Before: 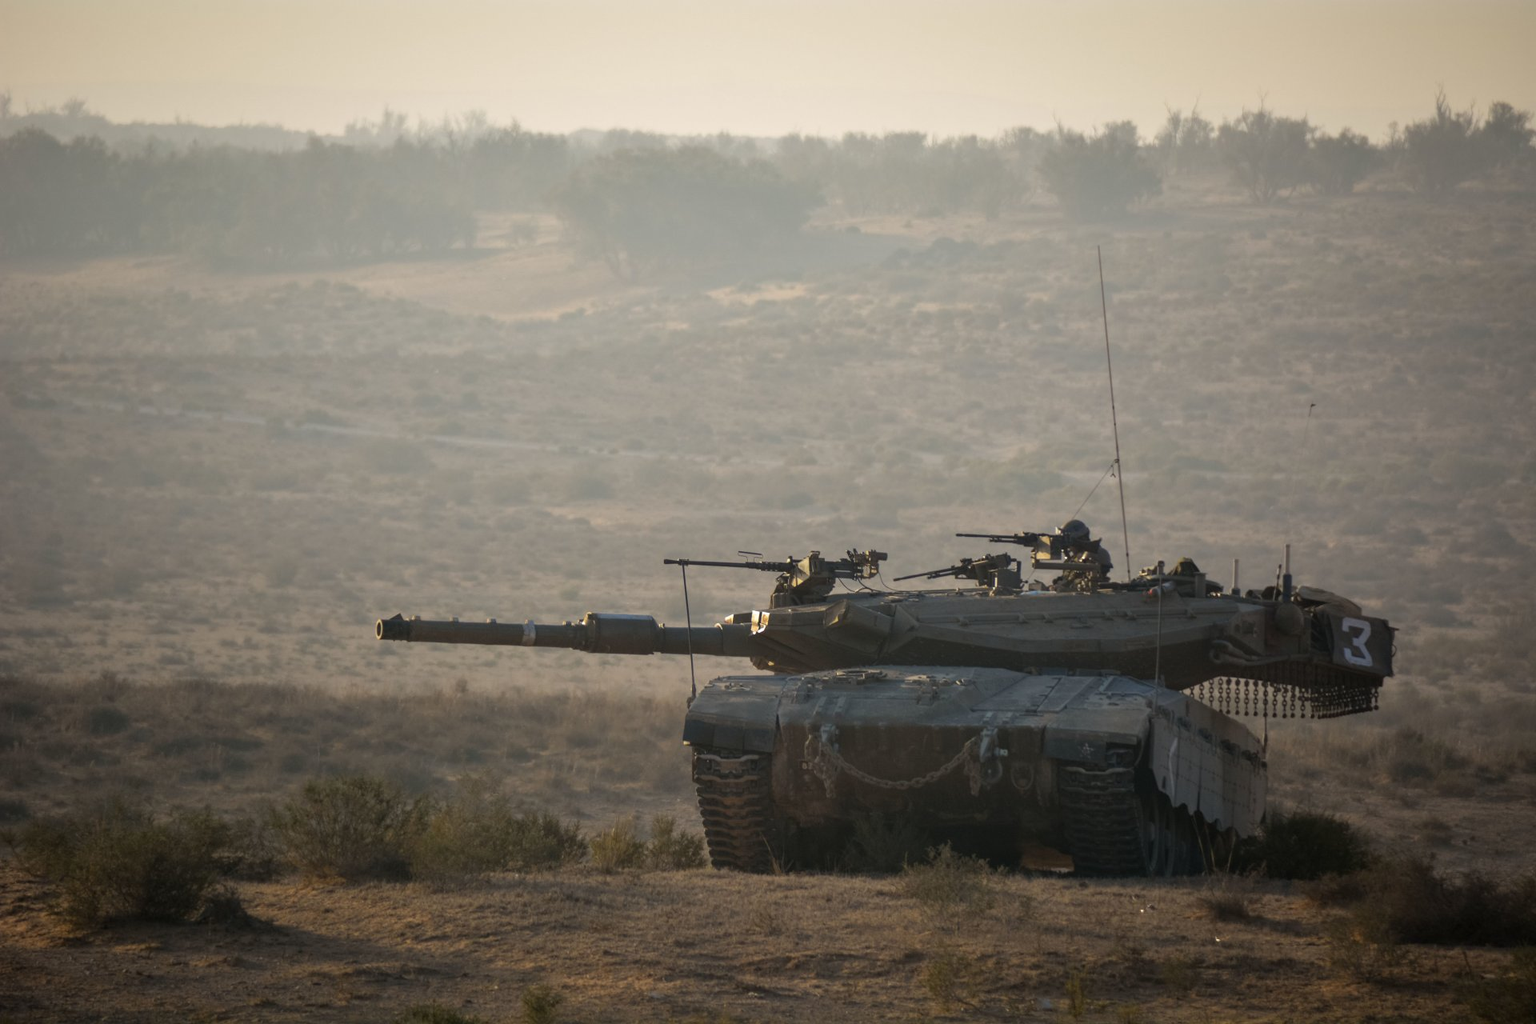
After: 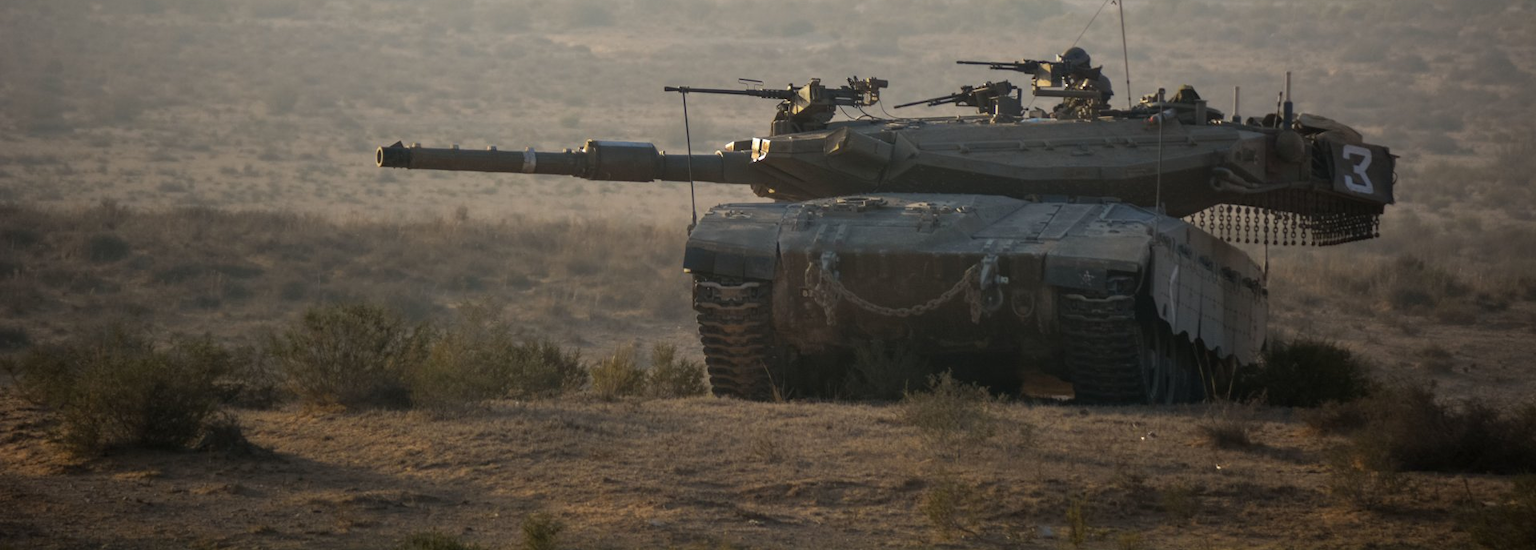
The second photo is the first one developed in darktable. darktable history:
crop and rotate: top 46.237%
tone equalizer: -8 EV 0.06 EV, smoothing diameter 25%, edges refinement/feathering 10, preserve details guided filter
